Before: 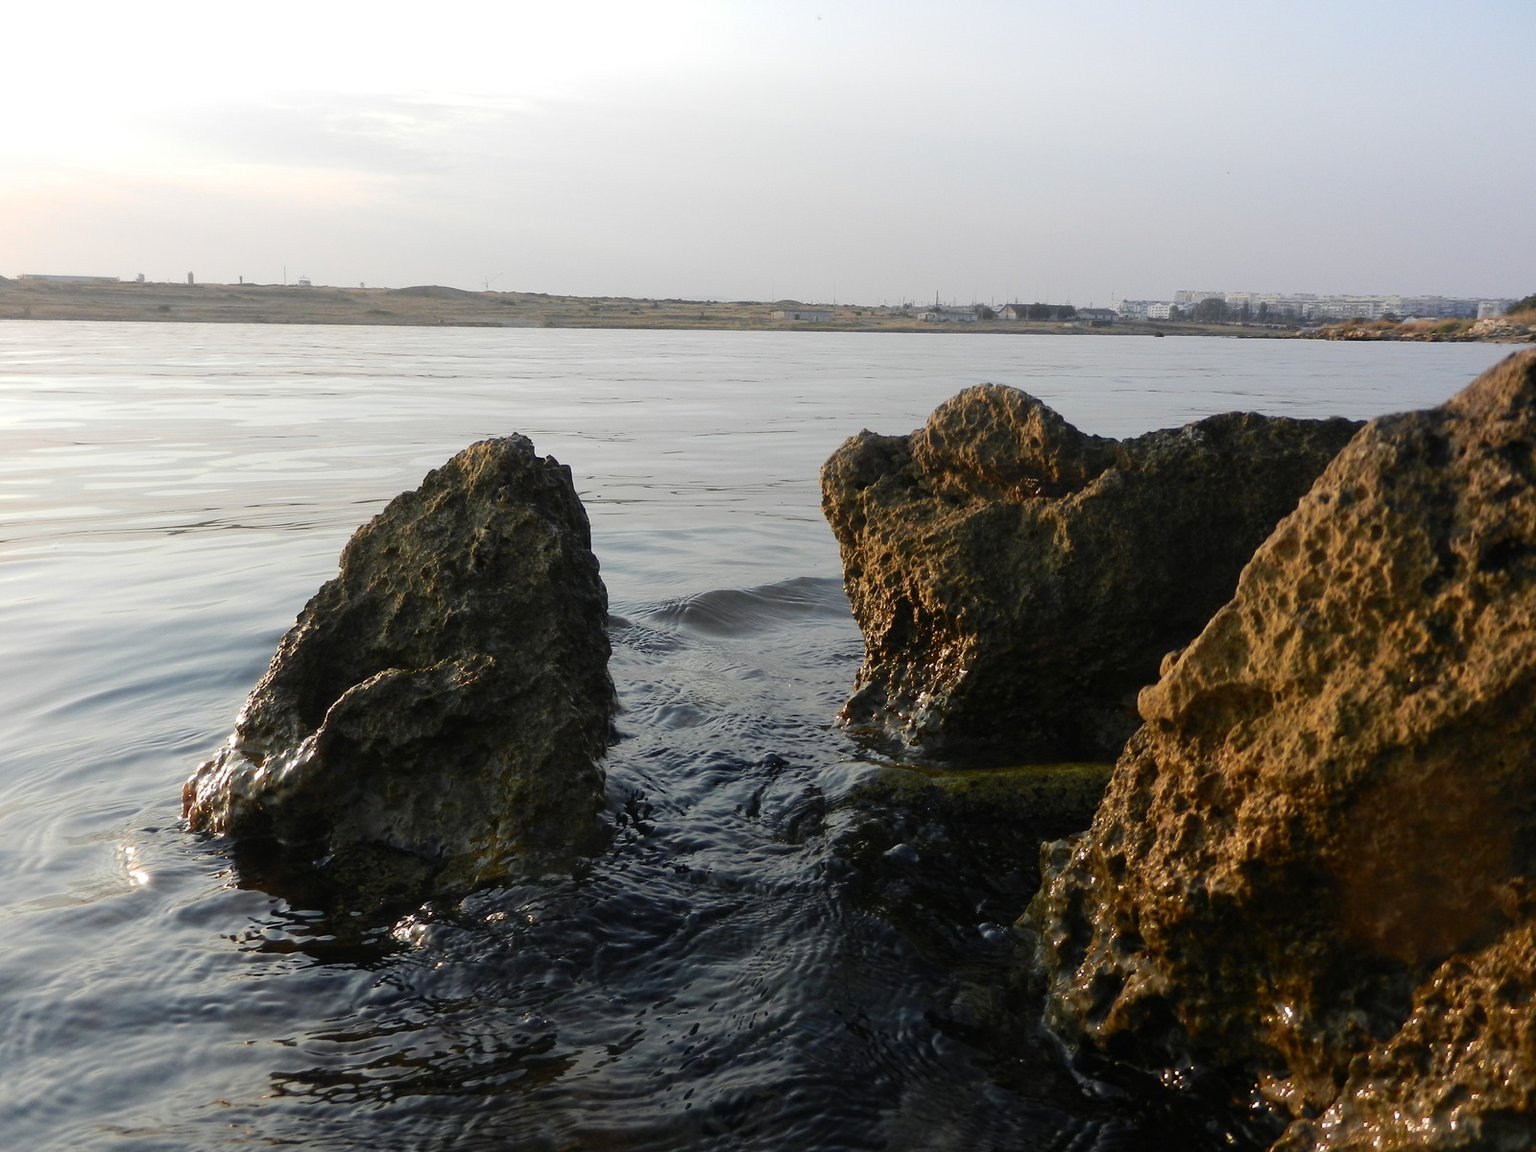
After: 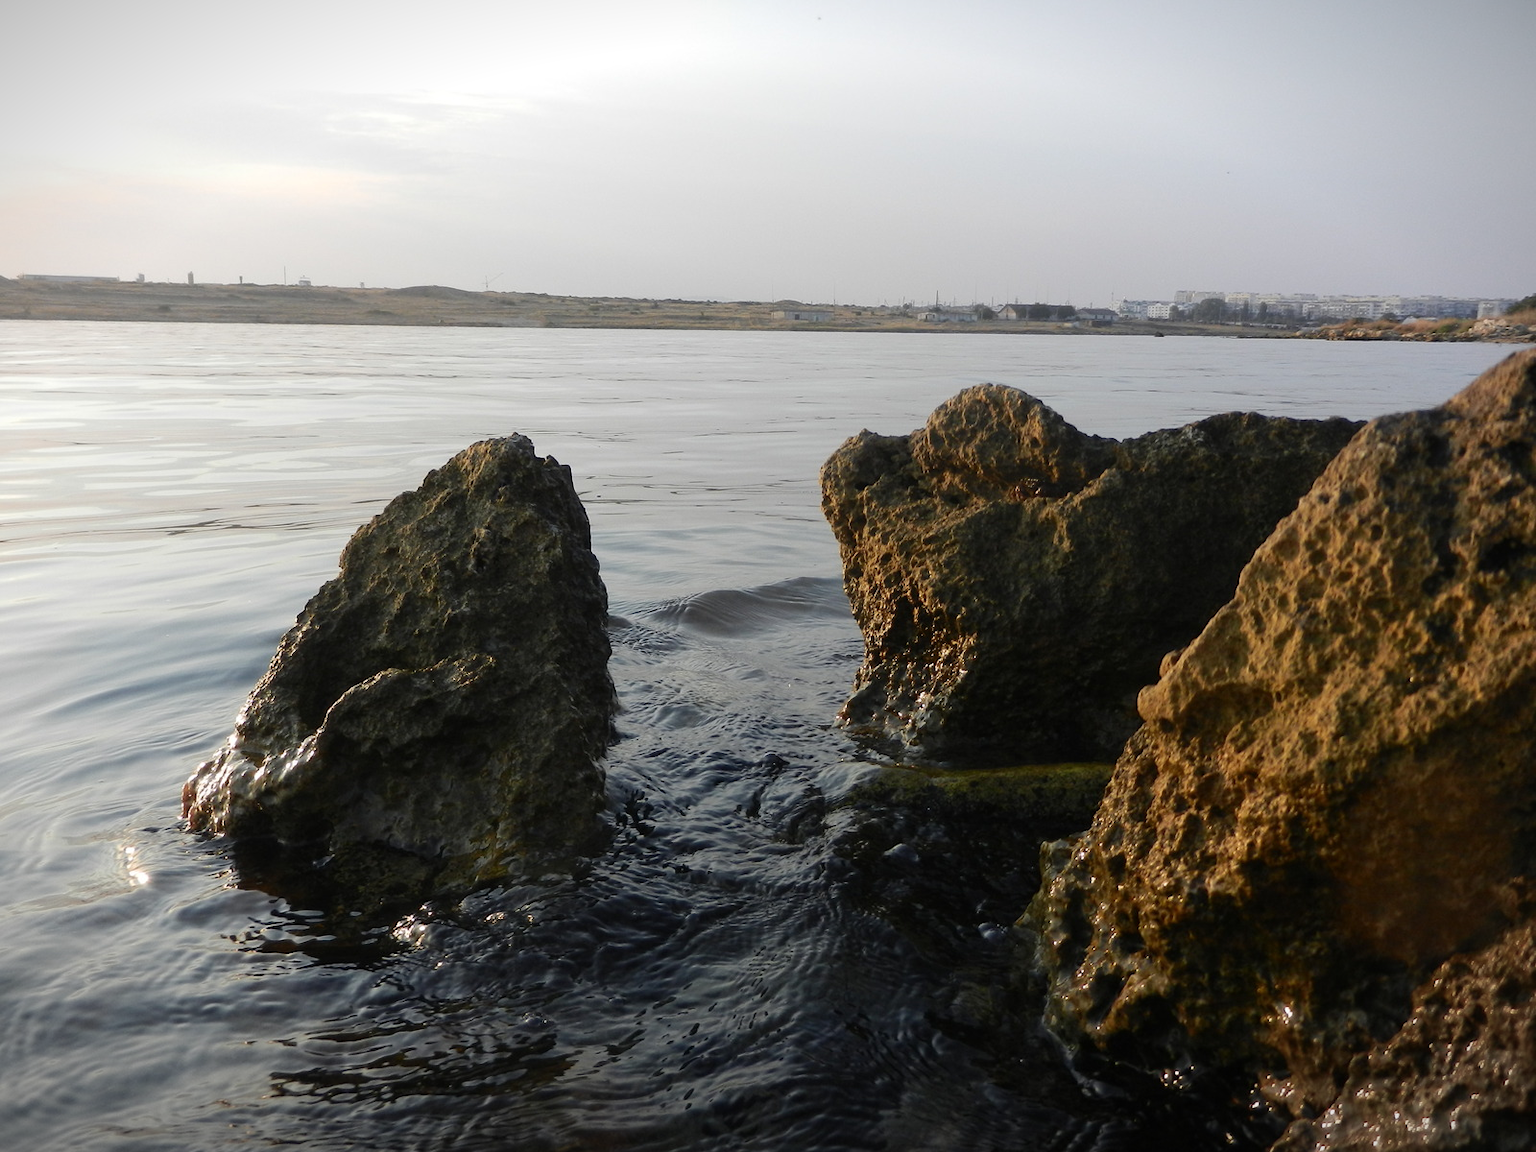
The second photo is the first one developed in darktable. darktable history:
vignetting: fall-off start 100.8%, width/height ratio 1.311
